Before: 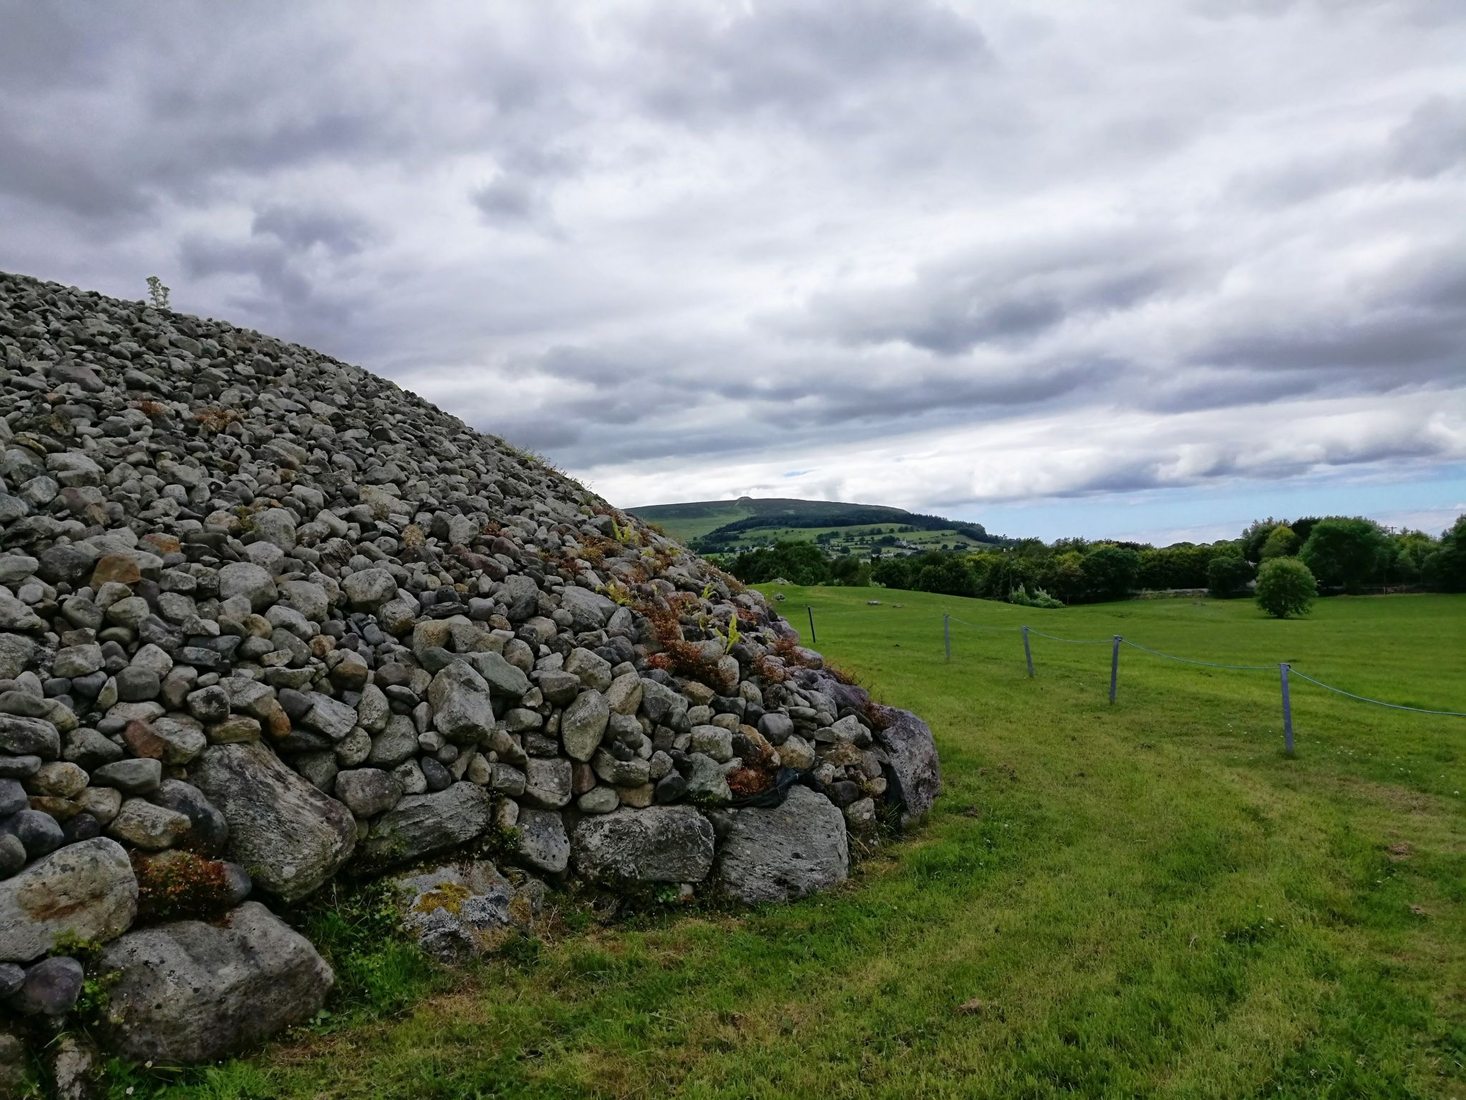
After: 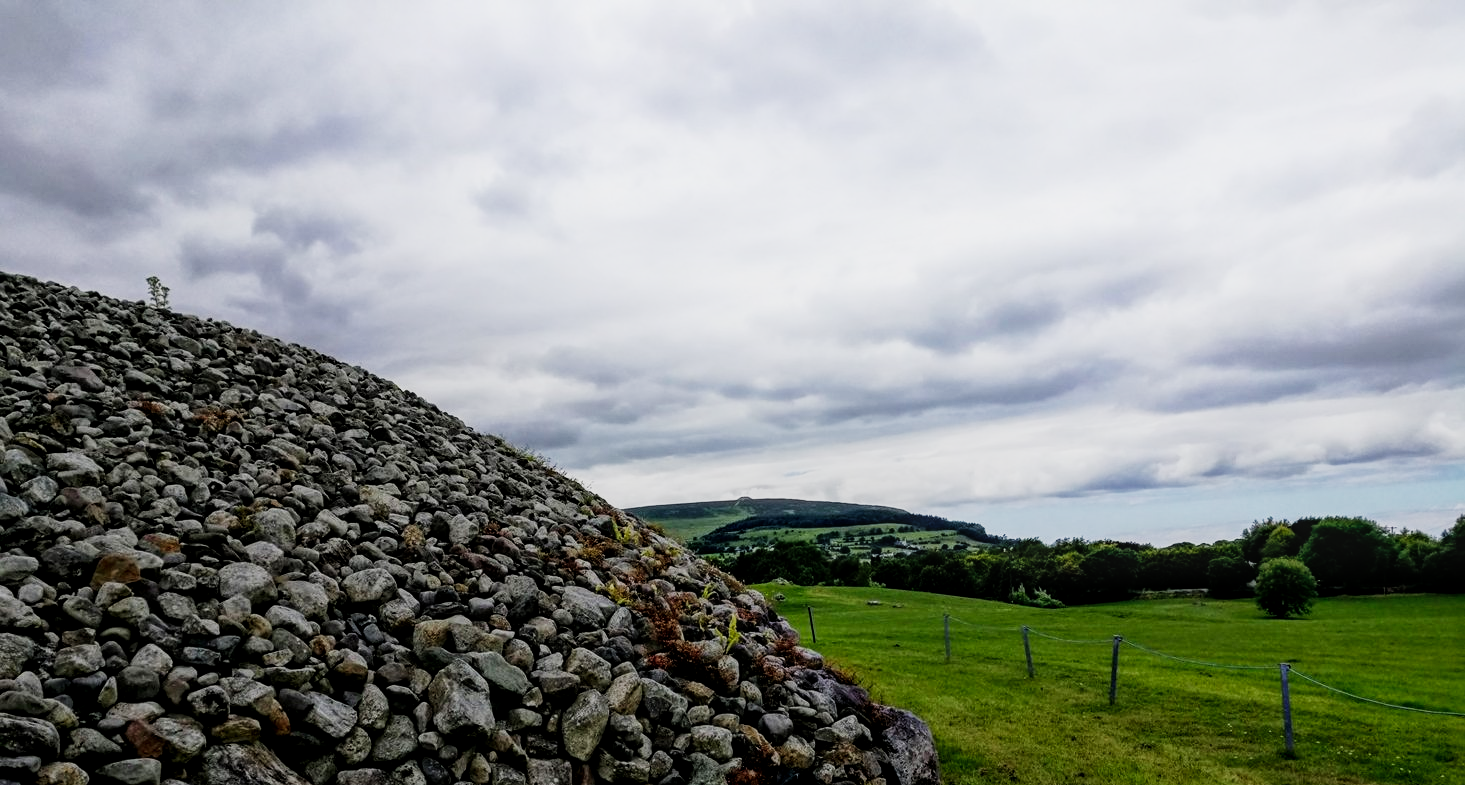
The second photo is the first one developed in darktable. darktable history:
shadows and highlights: shadows -23.08, highlights 46.15, soften with gaussian
sigmoid: contrast 1.81, skew -0.21, preserve hue 0%, red attenuation 0.1, red rotation 0.035, green attenuation 0.1, green rotation -0.017, blue attenuation 0.15, blue rotation -0.052, base primaries Rec2020
crop: bottom 28.576%
local contrast: detail 130%
